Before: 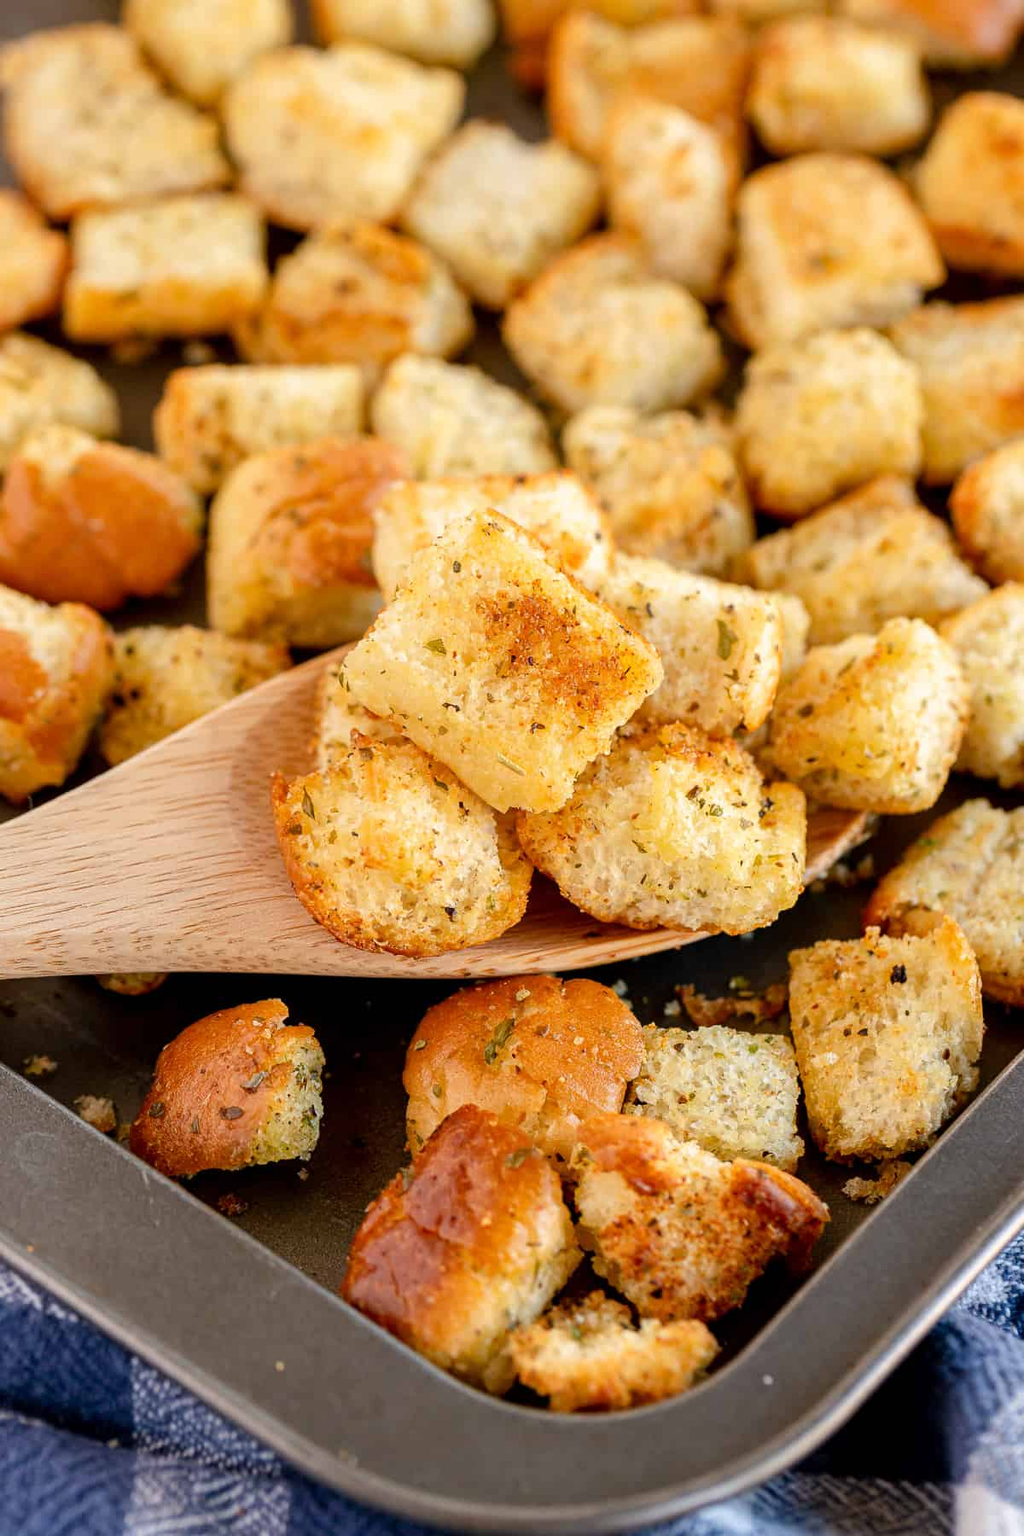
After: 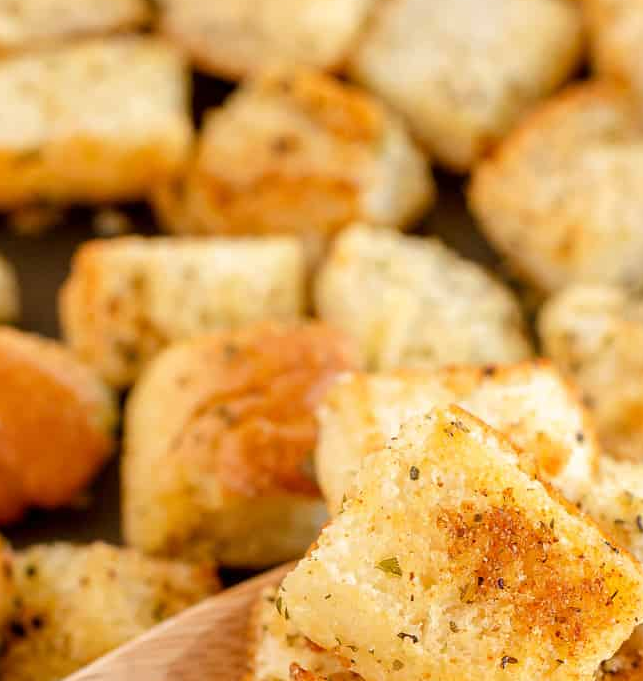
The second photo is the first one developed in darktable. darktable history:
crop: left 10.121%, top 10.631%, right 36.218%, bottom 51.526%
white balance: emerald 1
